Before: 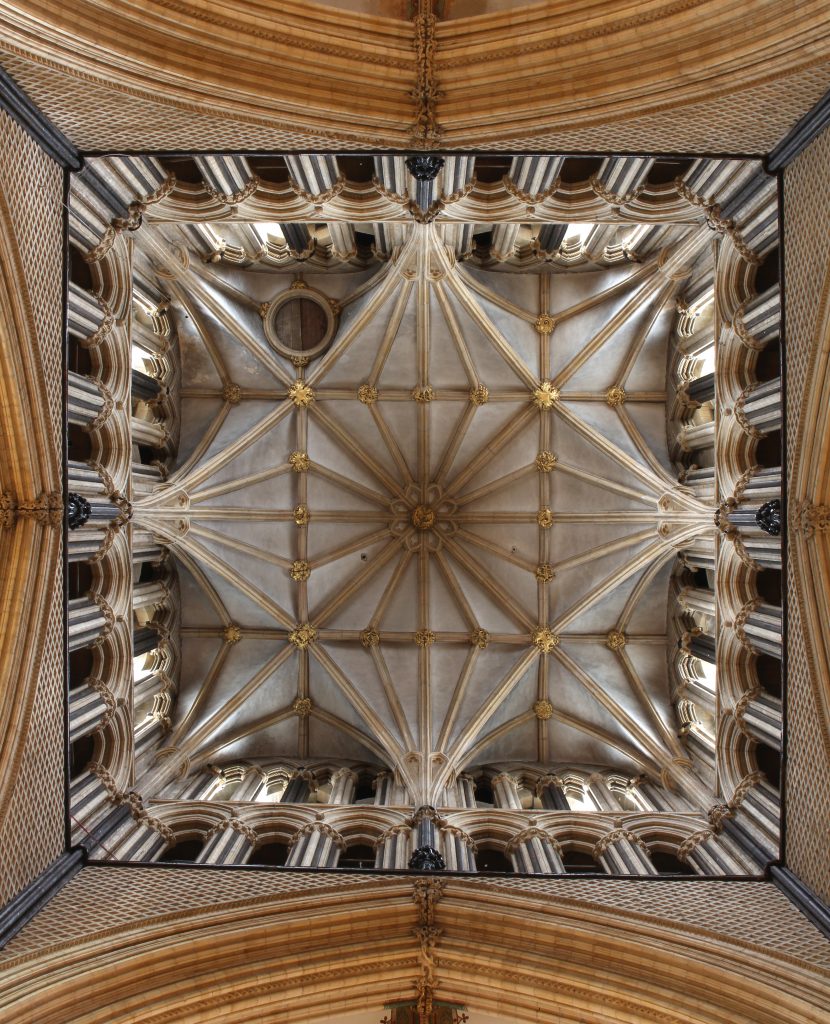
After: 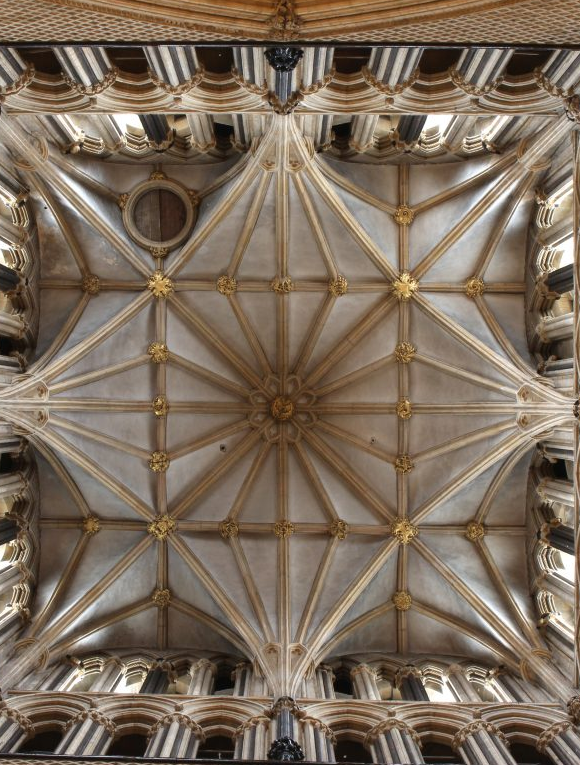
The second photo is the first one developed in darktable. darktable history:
crop and rotate: left 17.046%, top 10.659%, right 12.989%, bottom 14.553%
shadows and highlights: highlights color adjustment 0%, low approximation 0.01, soften with gaussian
